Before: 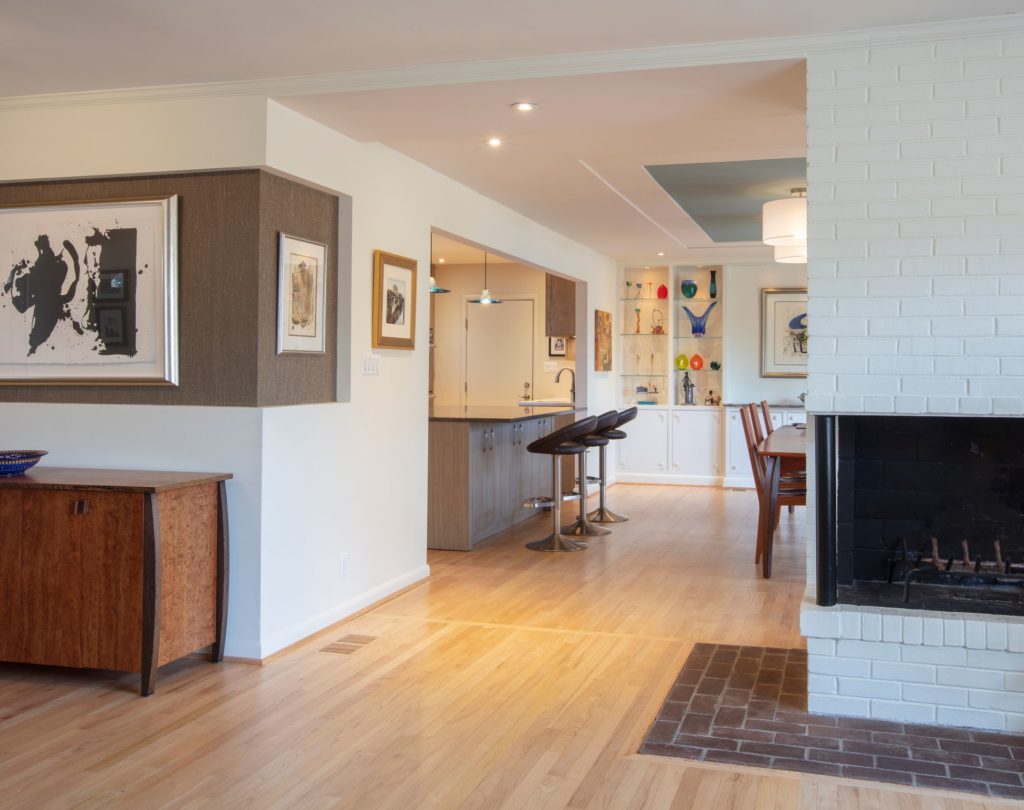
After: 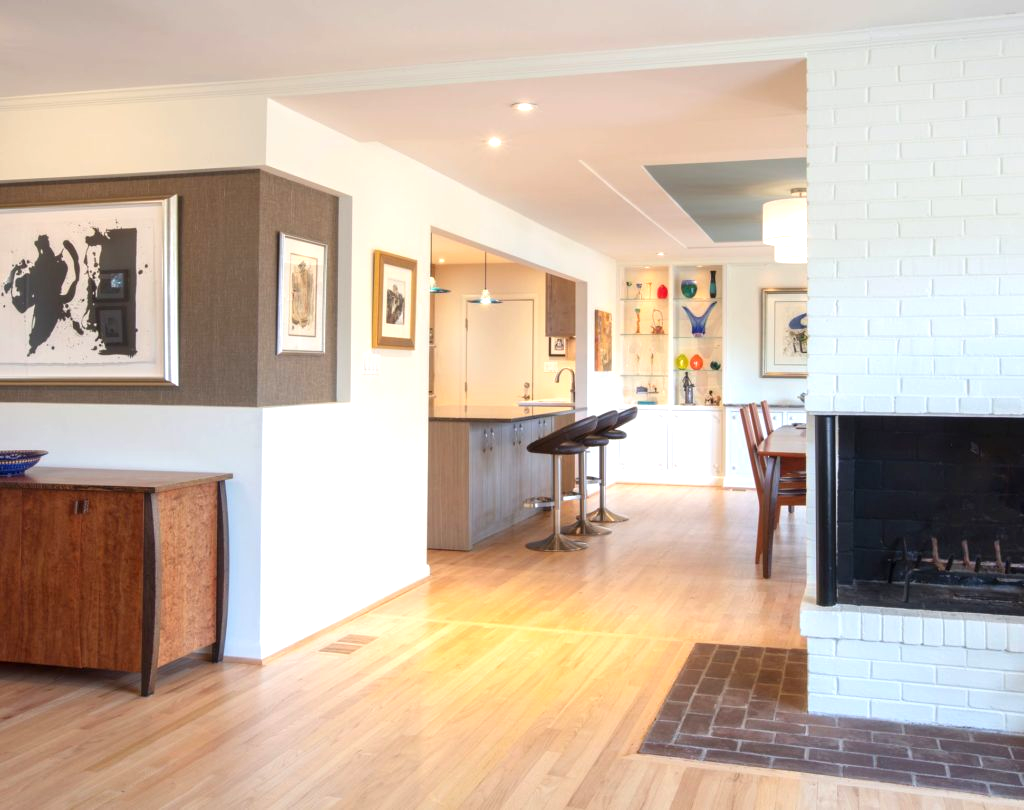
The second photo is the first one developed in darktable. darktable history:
exposure: exposure 0.692 EV, compensate exposure bias true, compensate highlight preservation false
